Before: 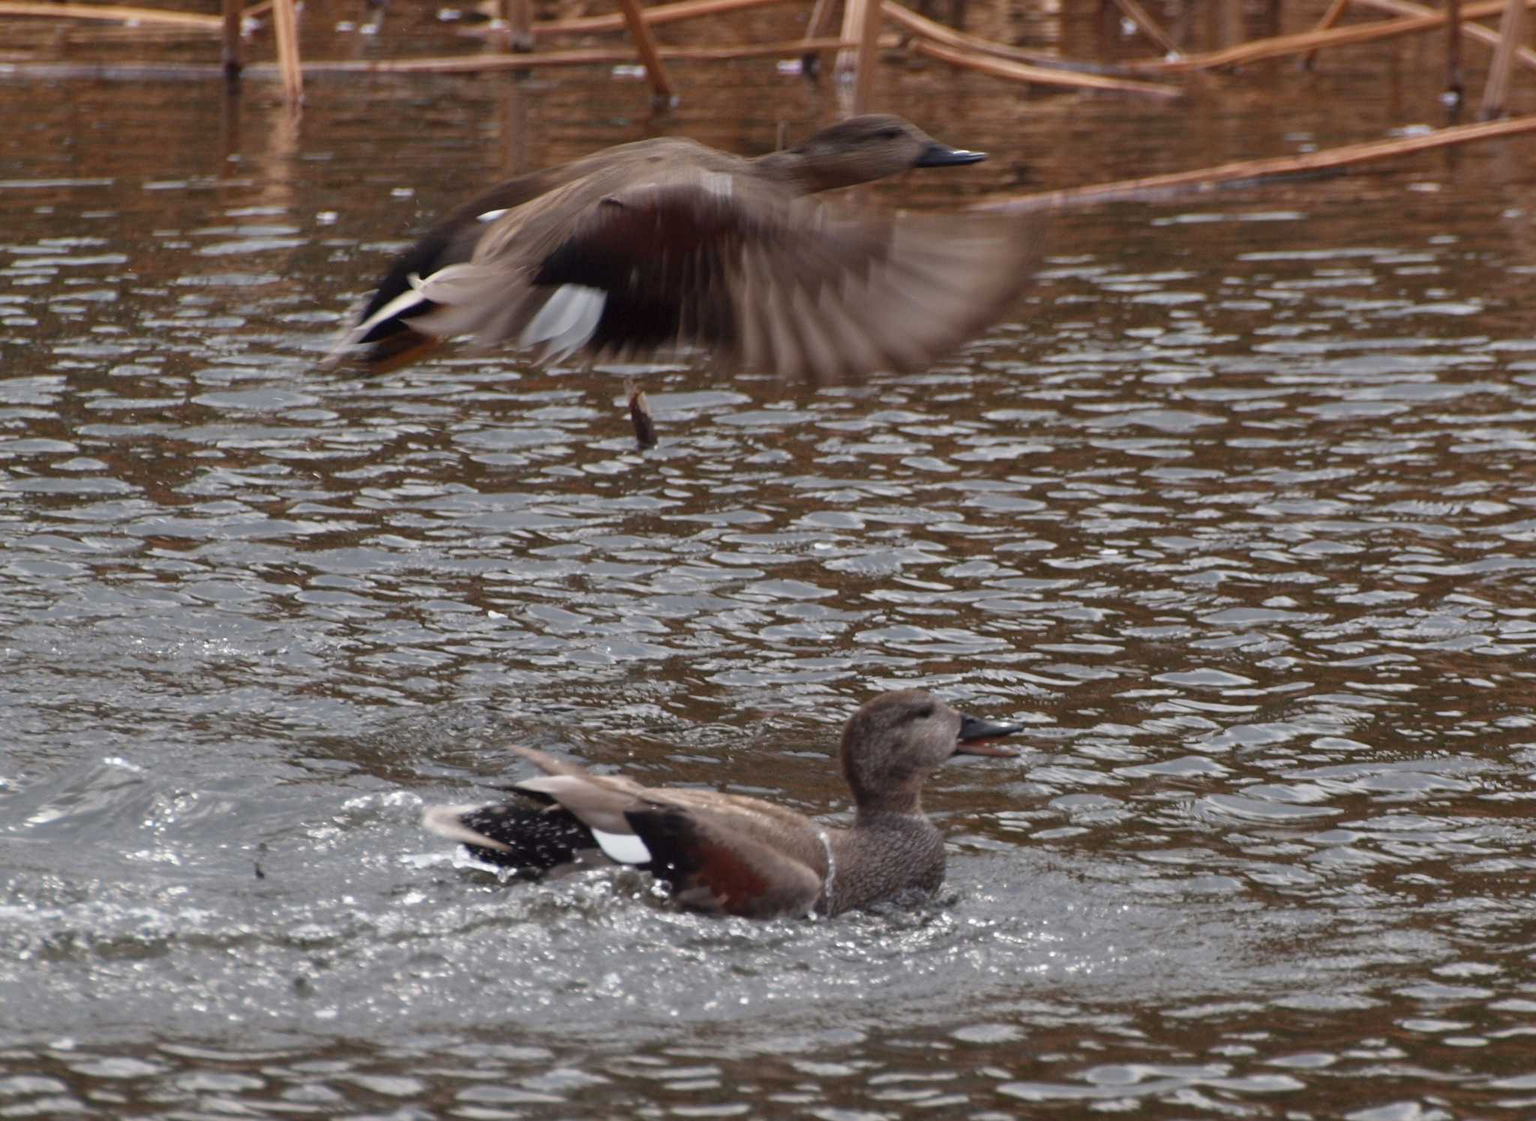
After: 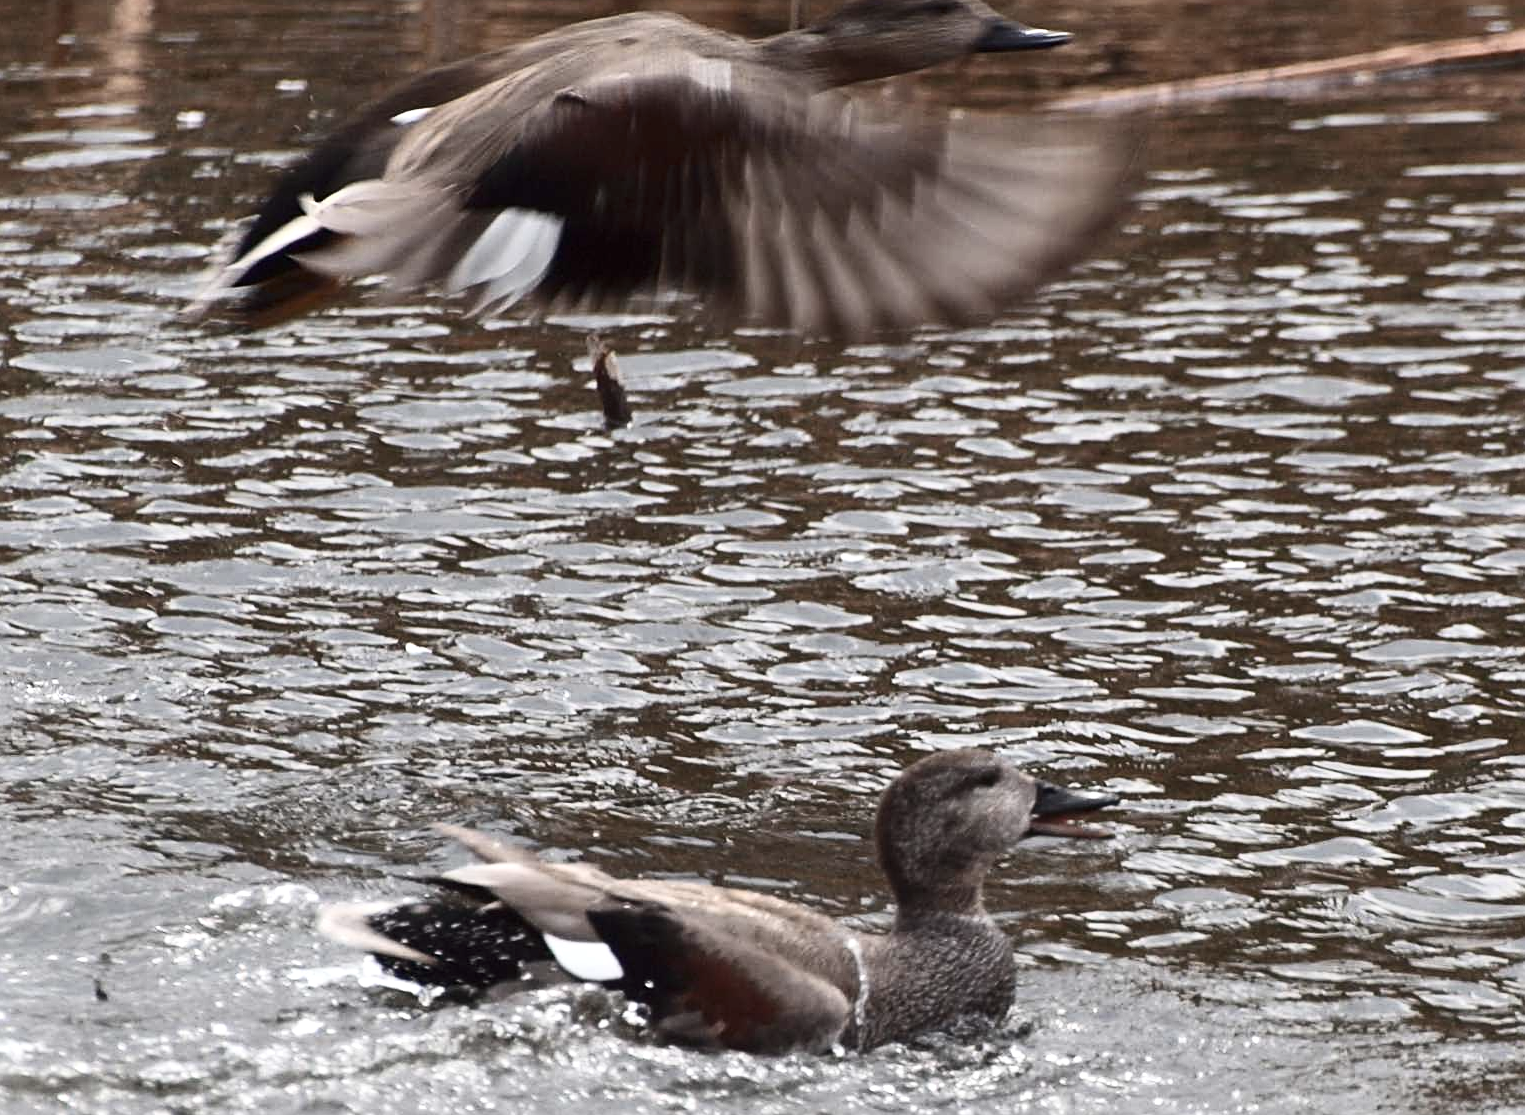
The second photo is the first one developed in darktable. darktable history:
exposure: black level correction 0, exposure 0.498 EV, compensate exposure bias true, compensate highlight preservation false
contrast brightness saturation: contrast 0.252, saturation -0.314
sharpen: on, module defaults
crop and rotate: left 11.979%, top 11.483%, right 13.551%, bottom 13.914%
levels: mode automatic, levels [0.101, 0.578, 0.953]
